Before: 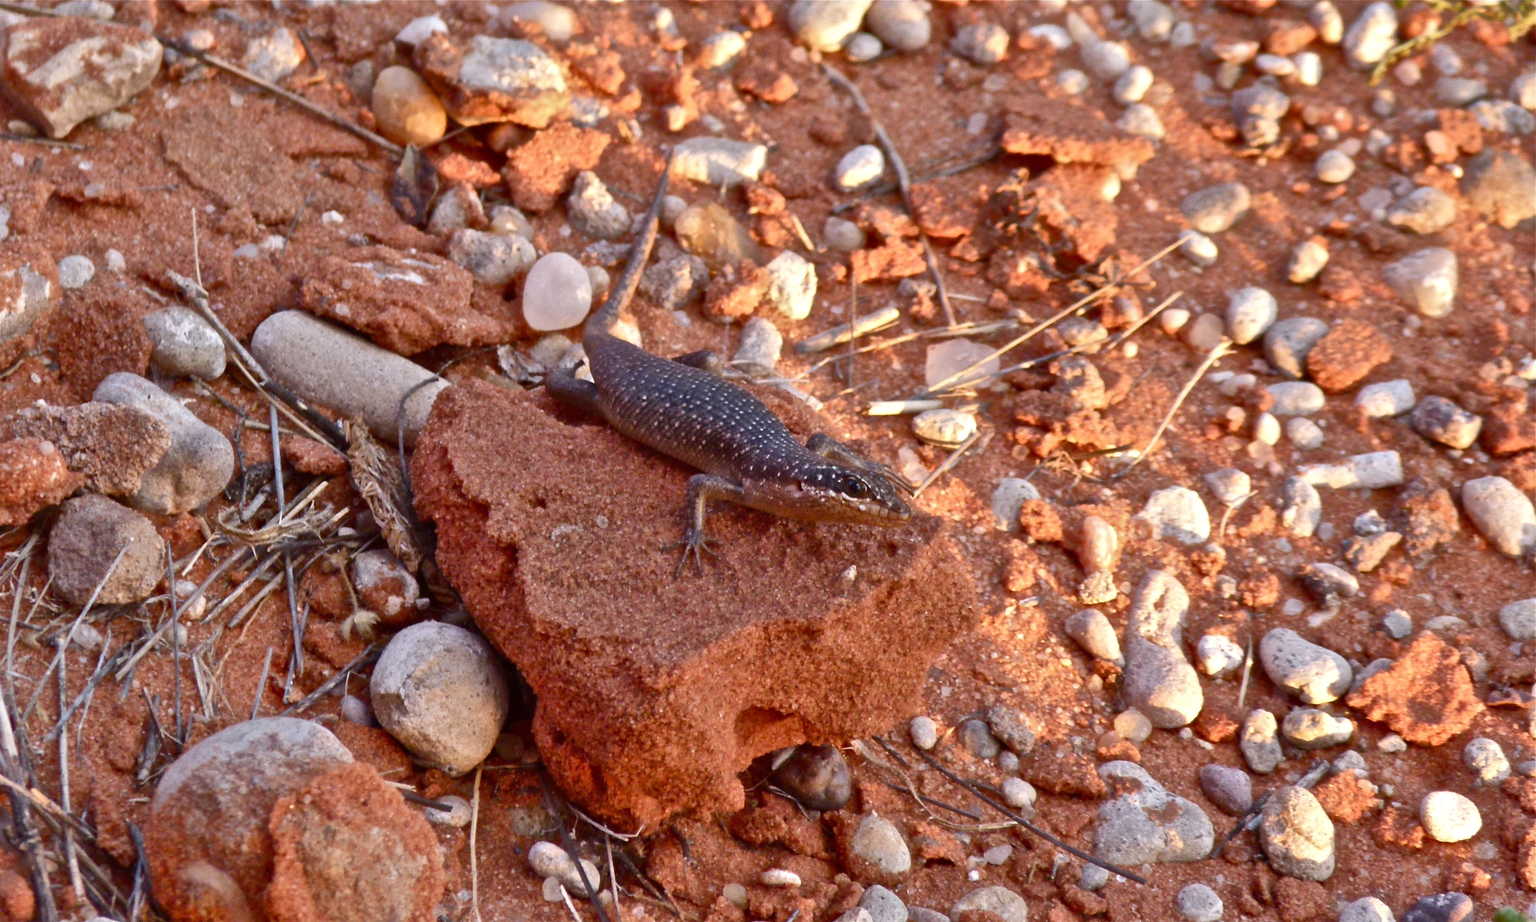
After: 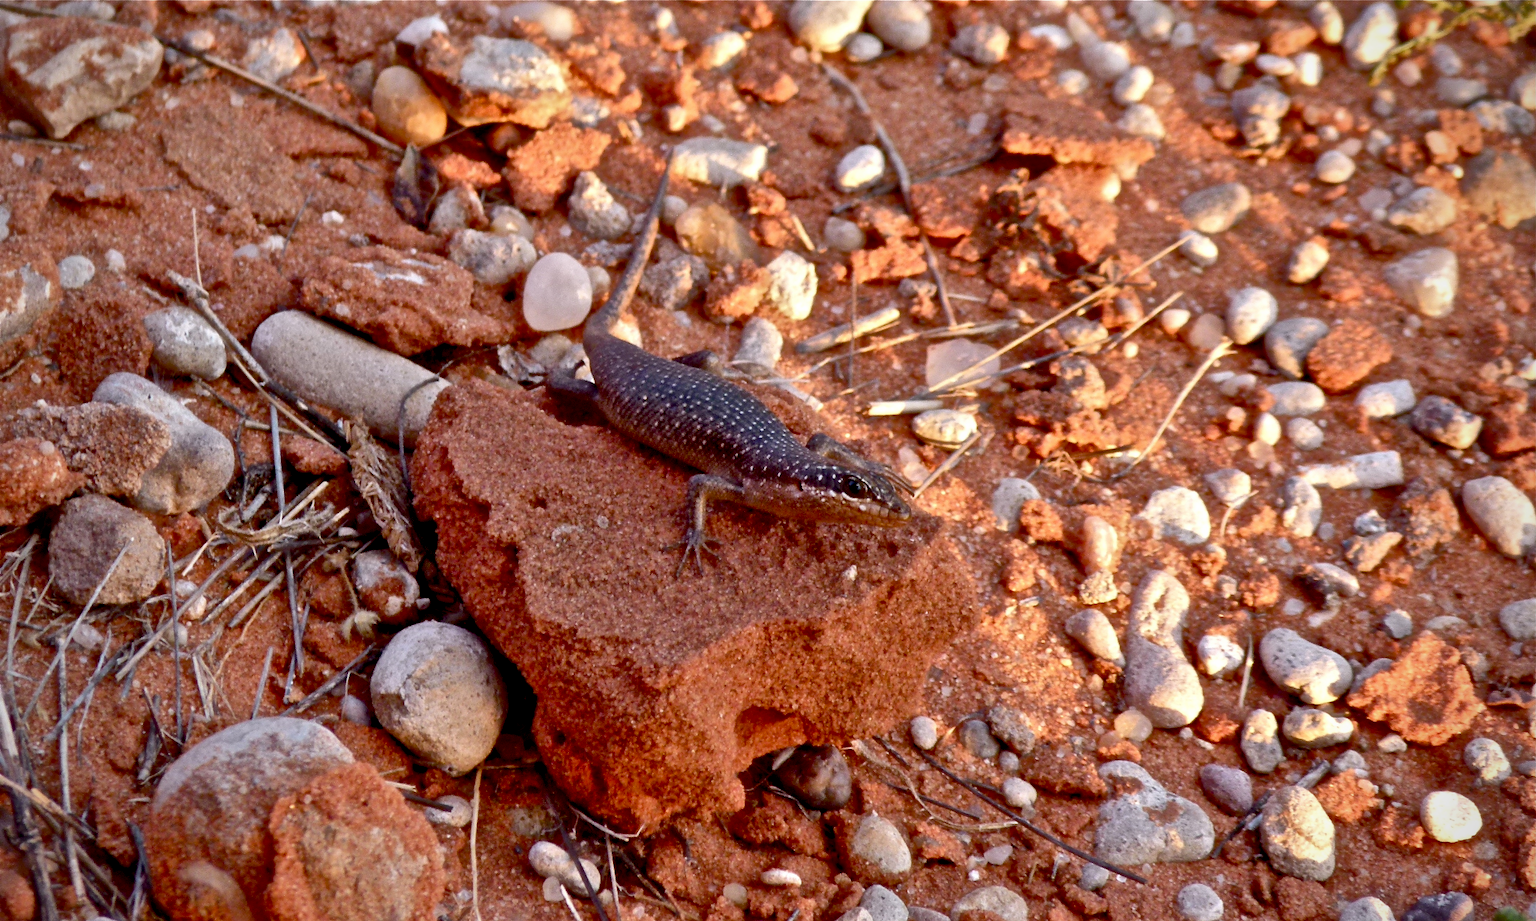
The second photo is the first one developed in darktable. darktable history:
vignetting: brightness -0.574, saturation -0.001
exposure: black level correction 0.016, exposure -0.008 EV, compensate highlight preservation false
